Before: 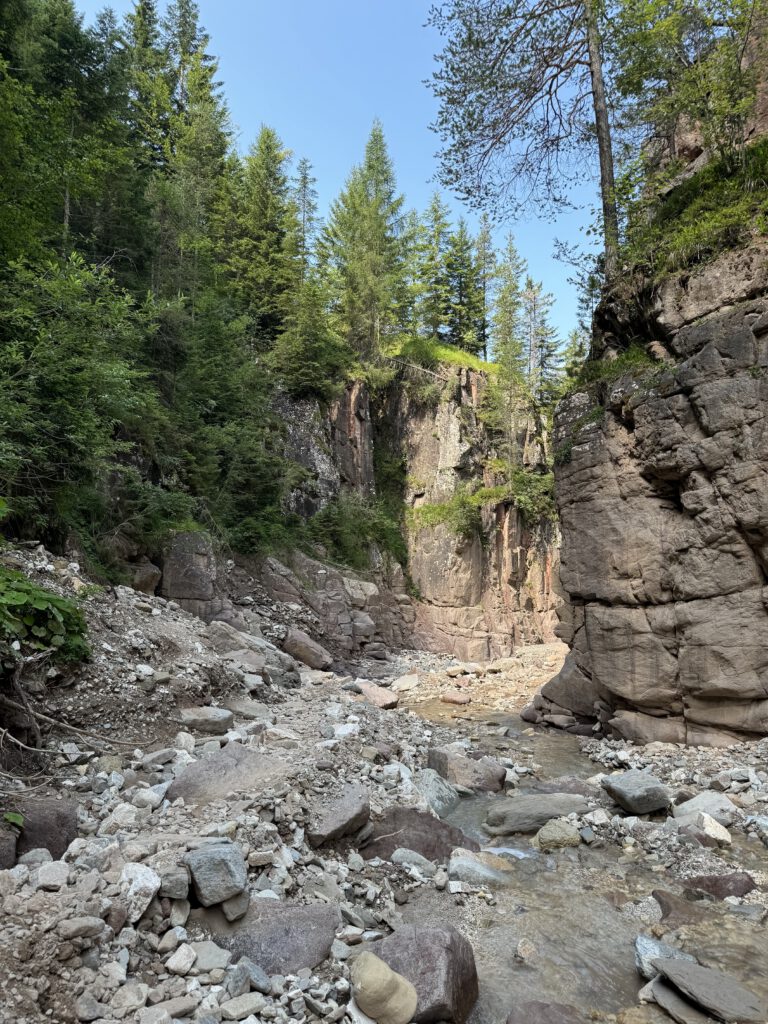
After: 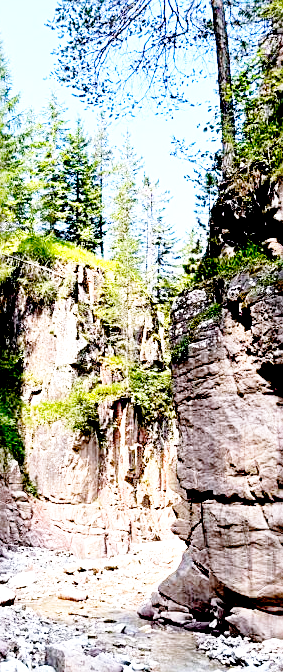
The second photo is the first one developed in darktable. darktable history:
exposure: black level correction 0.035, exposure 0.9 EV, compensate highlight preservation false
crop and rotate: left 49.936%, top 10.094%, right 13.136%, bottom 24.256%
white balance: red 1.004, blue 1.096
base curve: curves: ch0 [(0, 0) (0.028, 0.03) (0.121, 0.232) (0.46, 0.748) (0.859, 0.968) (1, 1)], preserve colors none
color balance rgb: on, module defaults
sharpen: on, module defaults
